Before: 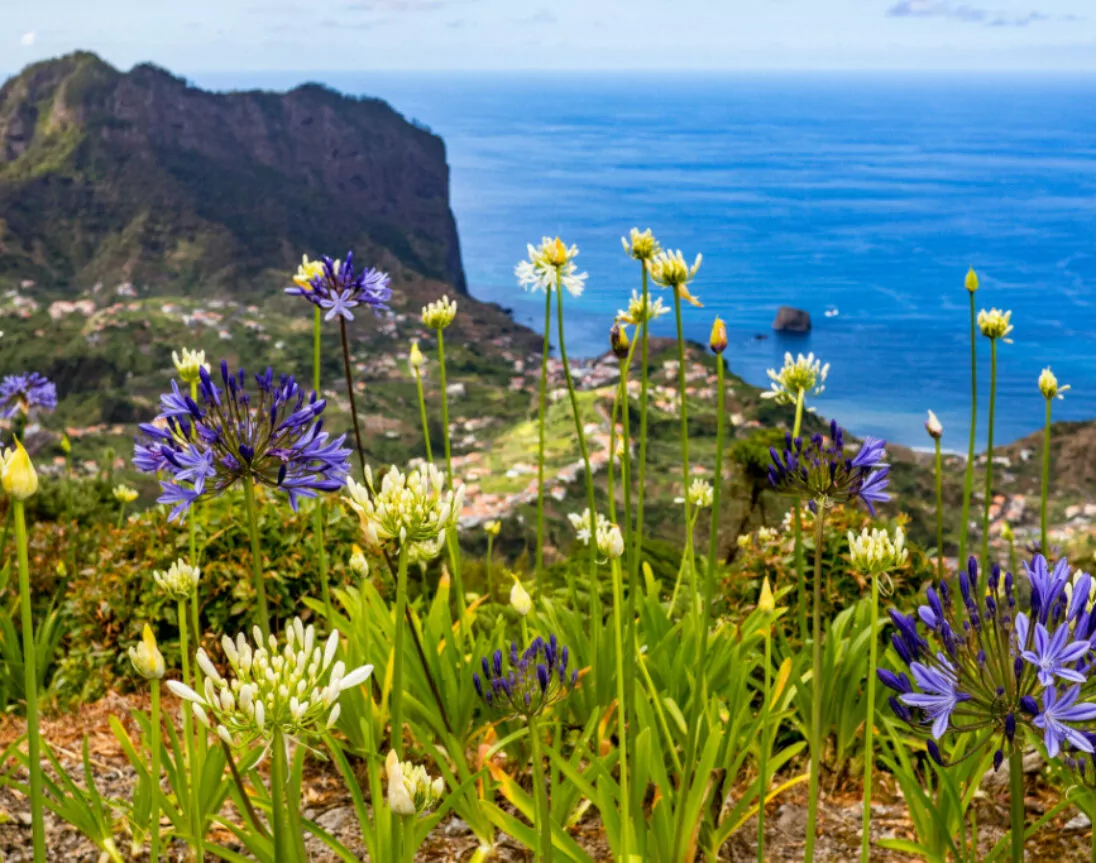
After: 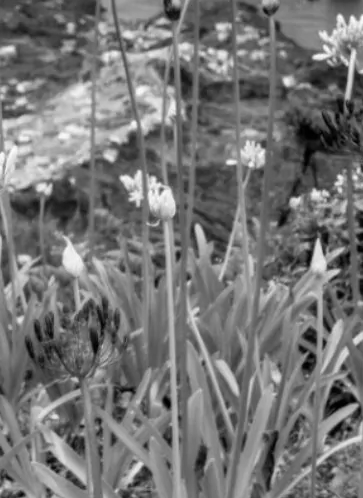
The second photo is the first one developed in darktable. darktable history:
crop: left 40.878%, top 39.176%, right 25.993%, bottom 3.081%
color zones: curves: ch1 [(0, -0.014) (0.143, -0.013) (0.286, -0.013) (0.429, -0.016) (0.571, -0.019) (0.714, -0.015) (0.857, 0.002) (1, -0.014)]
